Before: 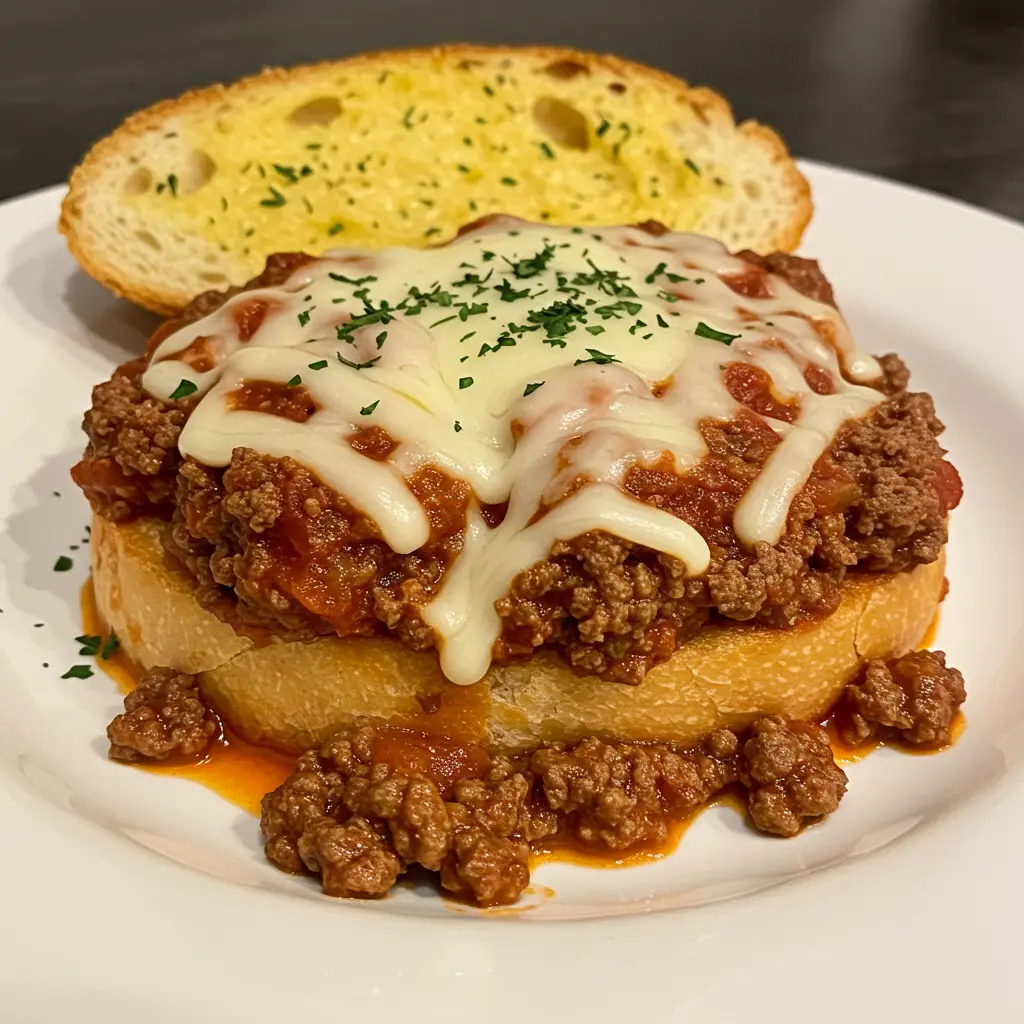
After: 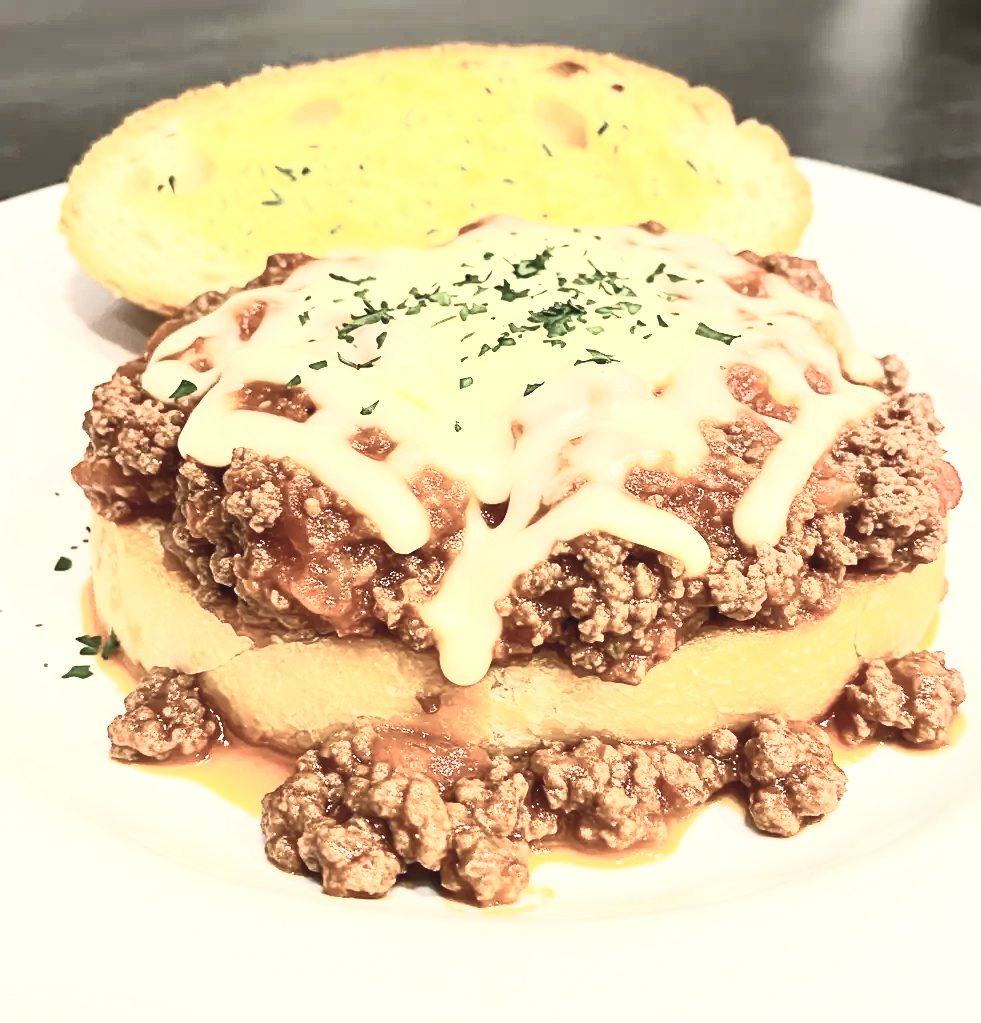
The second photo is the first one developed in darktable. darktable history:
contrast brightness saturation: contrast 0.57, brightness 0.57, saturation -0.34
exposure: exposure 1 EV, compensate highlight preservation false
crop: right 4.126%, bottom 0.031%
